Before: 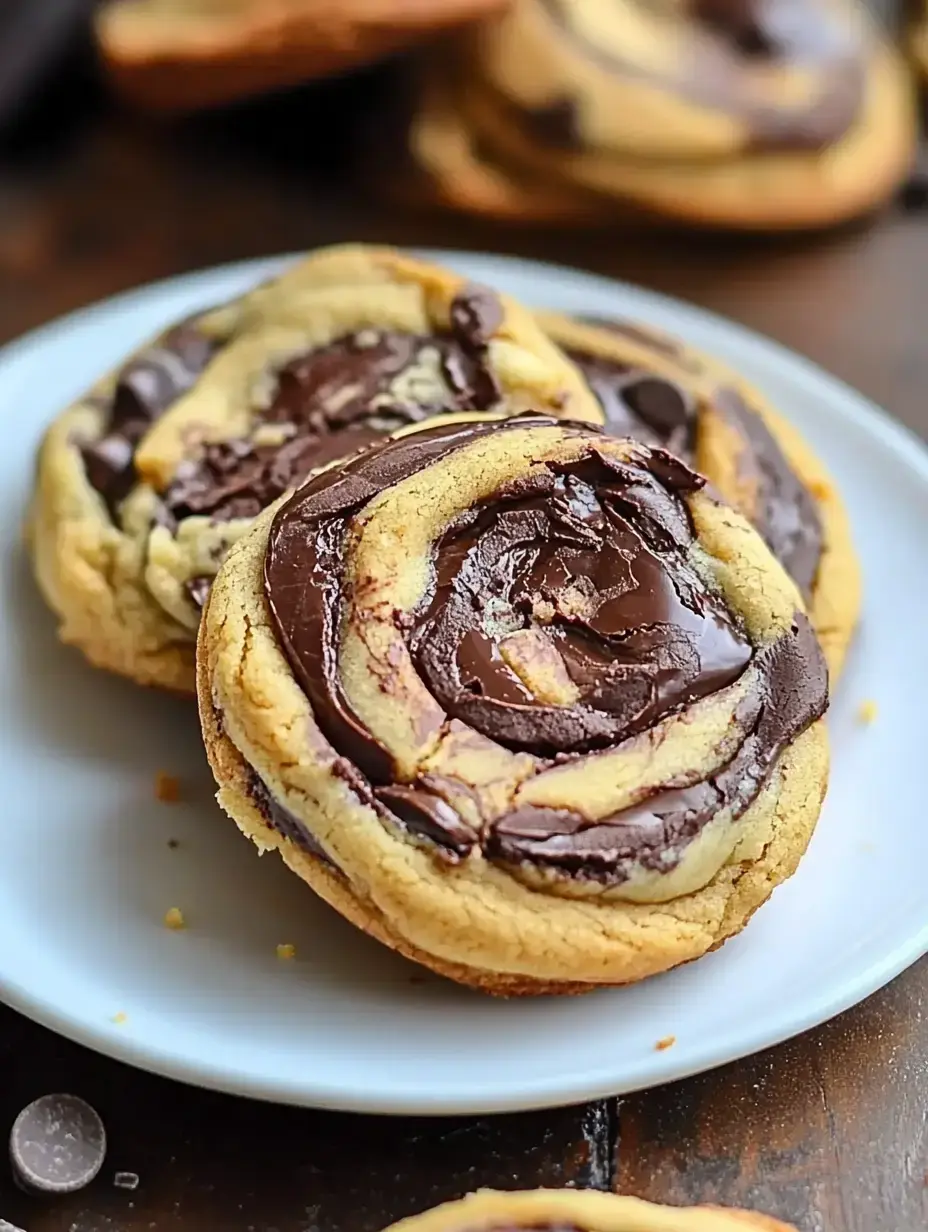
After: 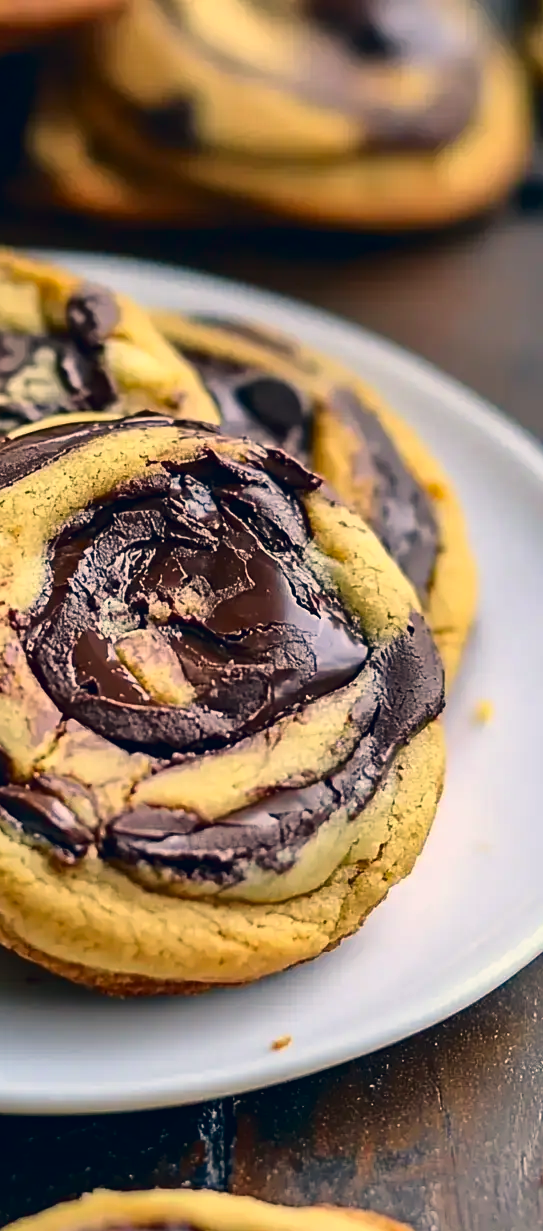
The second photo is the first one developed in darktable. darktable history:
crop: left 41.402%
contrast brightness saturation: contrast 0.07, brightness -0.14, saturation 0.11
color correction: highlights a* 10.32, highlights b* 14.66, shadows a* -9.59, shadows b* -15.02
